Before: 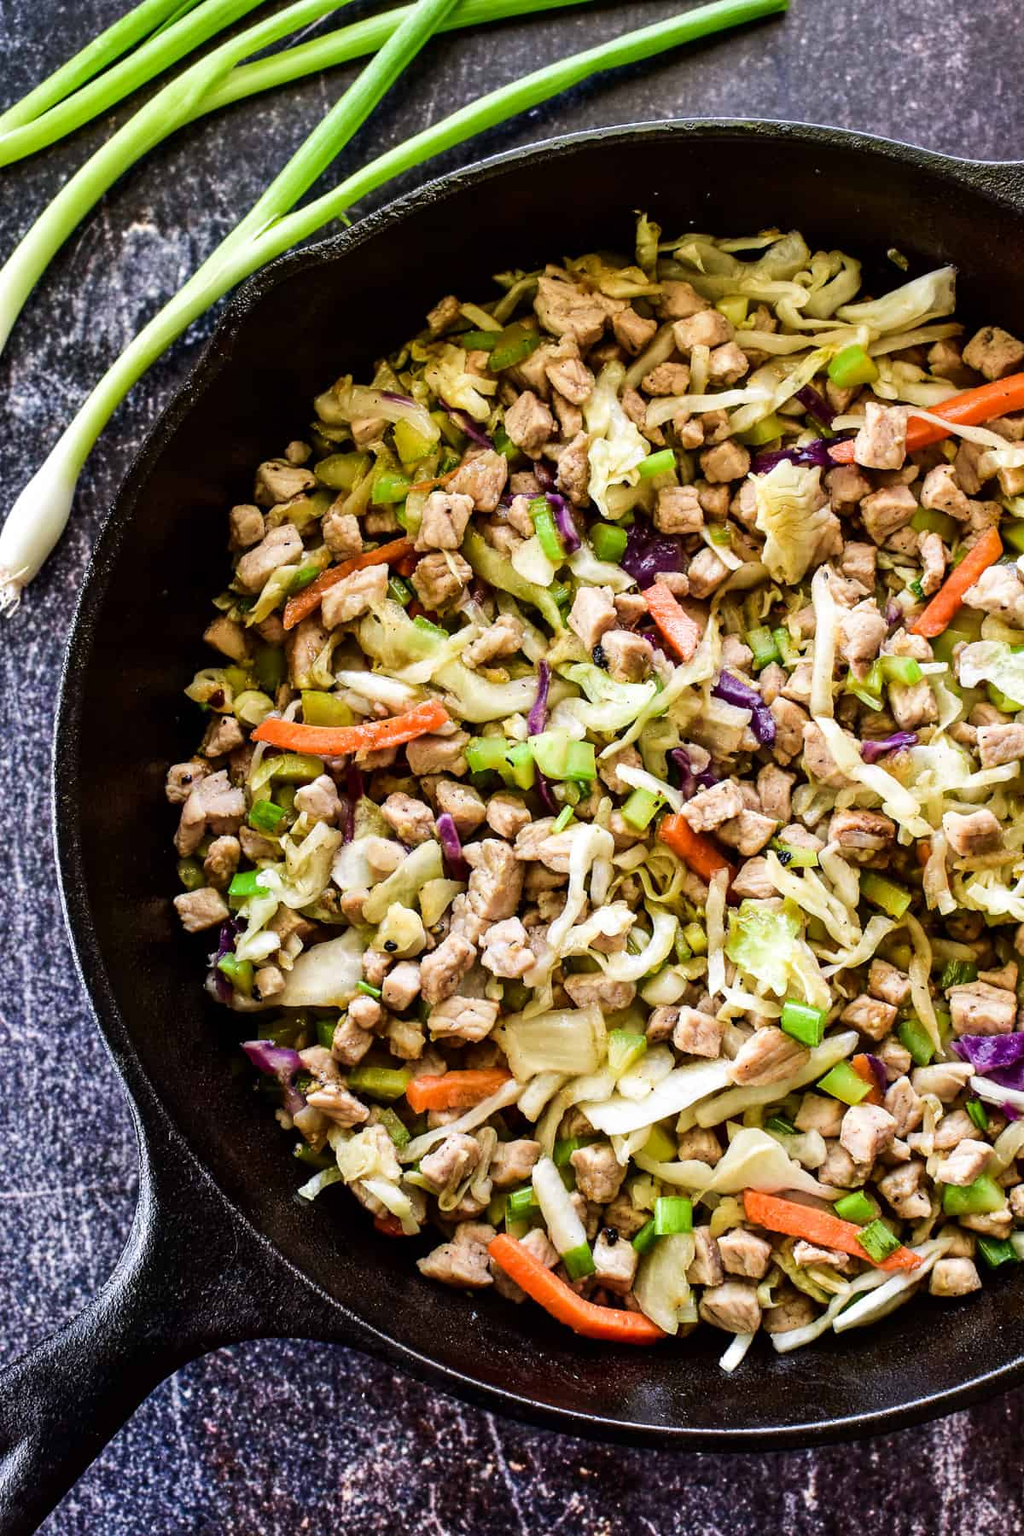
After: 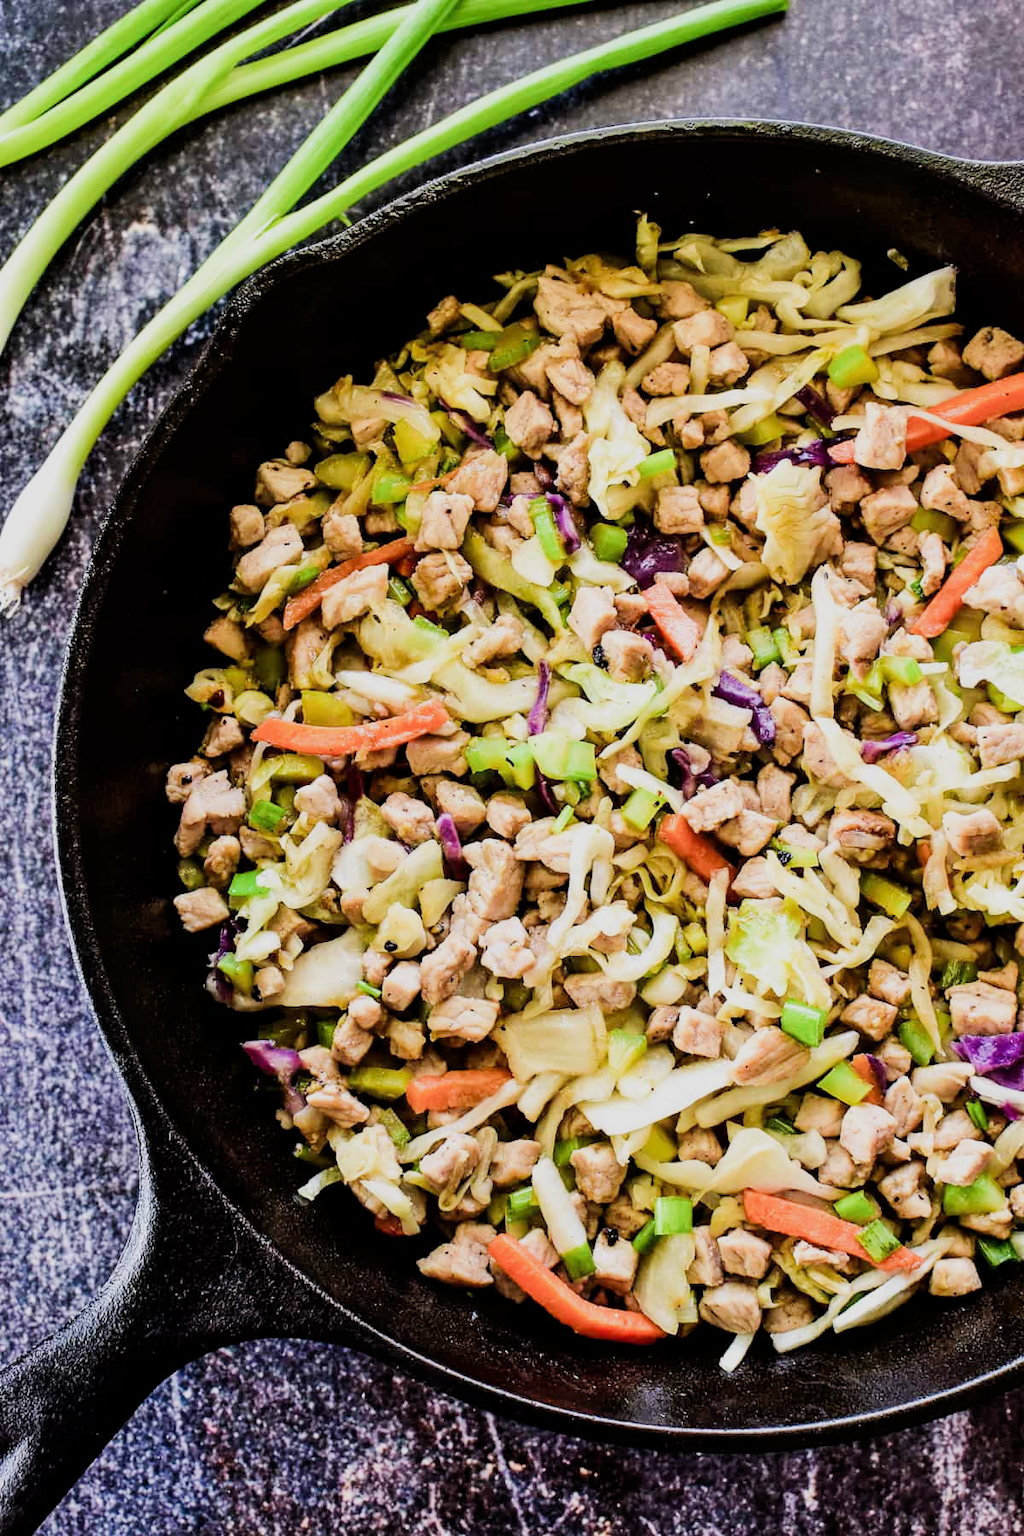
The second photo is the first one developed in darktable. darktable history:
filmic rgb: black relative exposure -7.15 EV, white relative exposure 5.36 EV, hardness 3.02
exposure: black level correction 0, exposure 0.7 EV, compensate exposure bias true, compensate highlight preservation false
